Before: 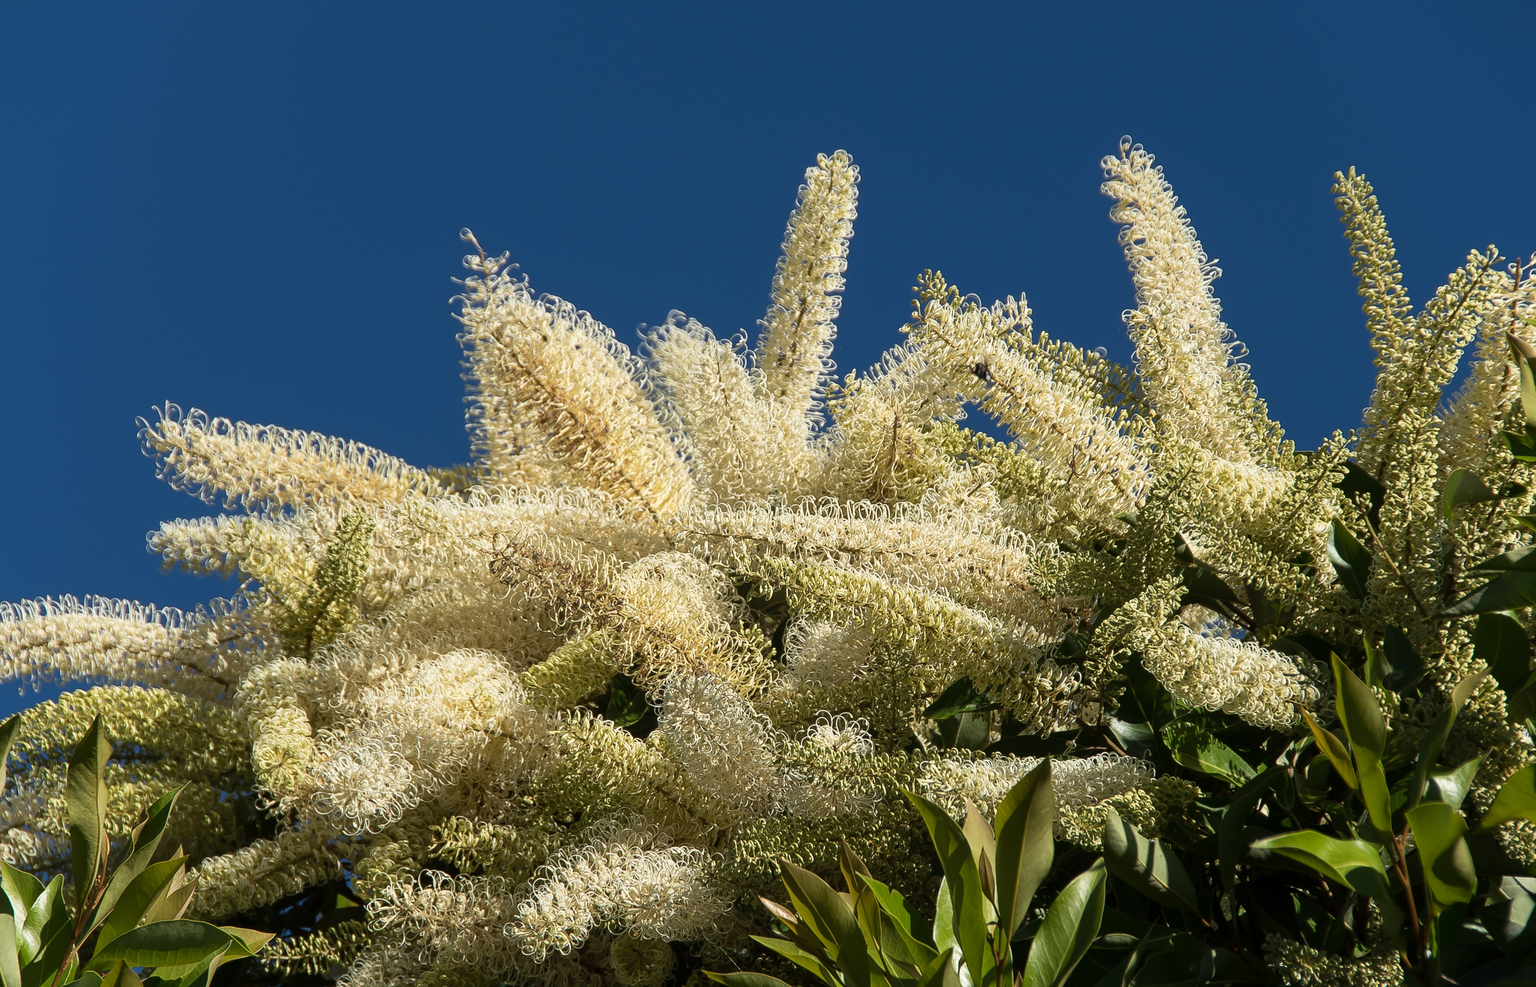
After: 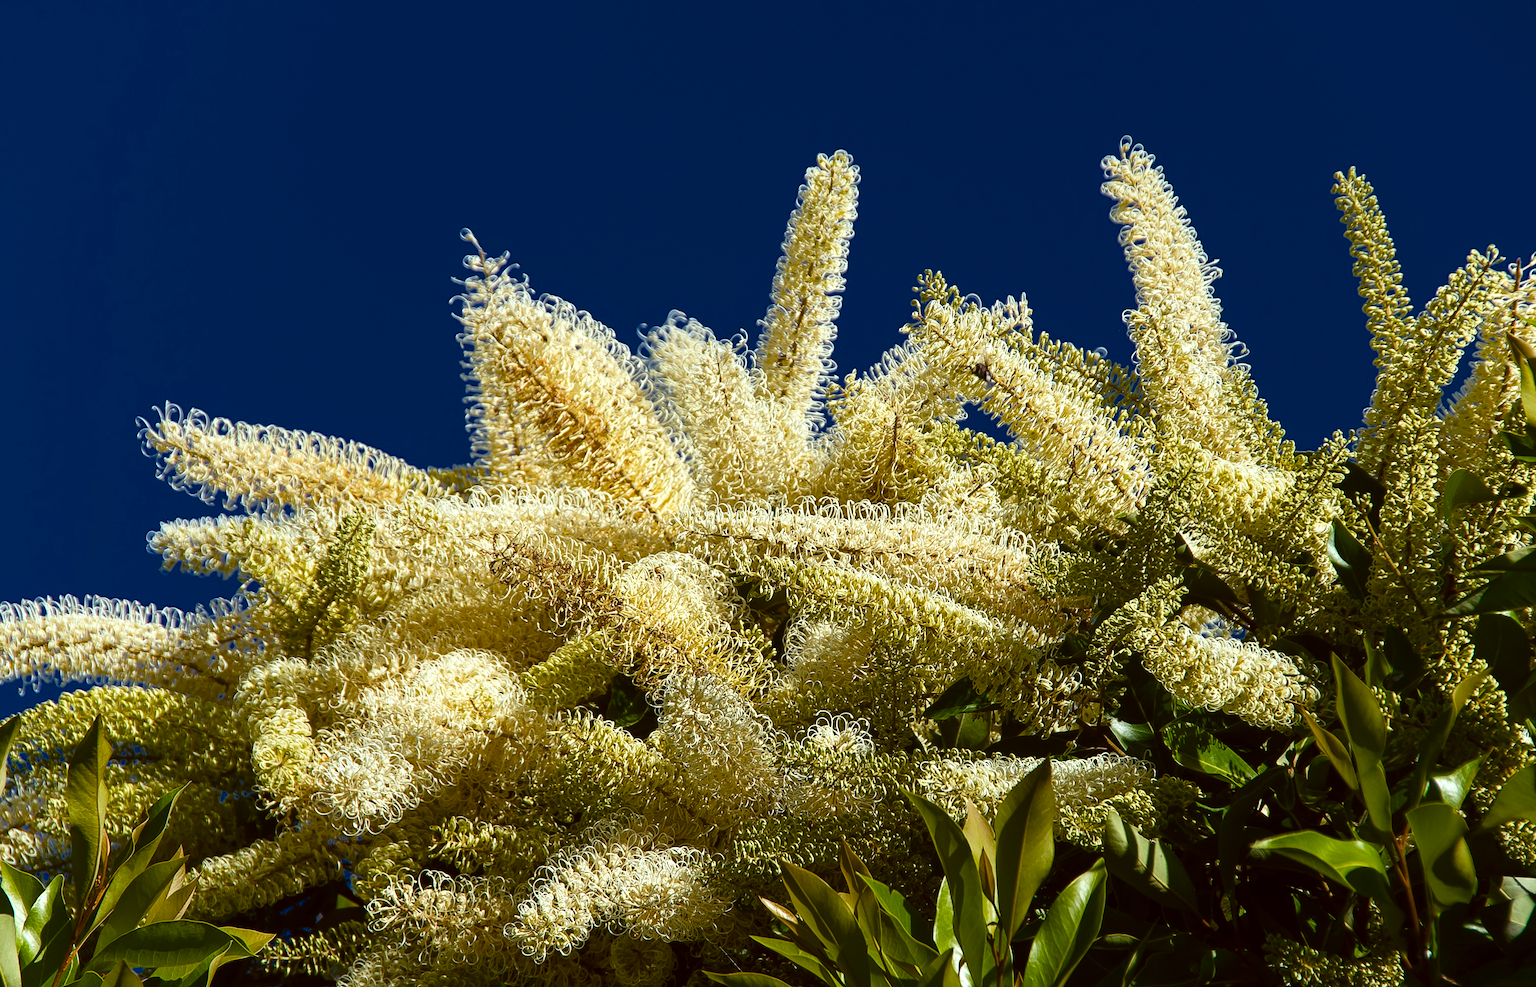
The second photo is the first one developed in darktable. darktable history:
color balance rgb: perceptual saturation grading › global saturation 20%, perceptual saturation grading › highlights -13.925%, perceptual saturation grading › shadows 49.277%, perceptual brilliance grading › global brilliance 11.648%, global vibrance 16.072%, saturation formula JzAzBz (2021)
color correction: highlights a* -5.11, highlights b* -3.45, shadows a* 4.19, shadows b* 4.15
